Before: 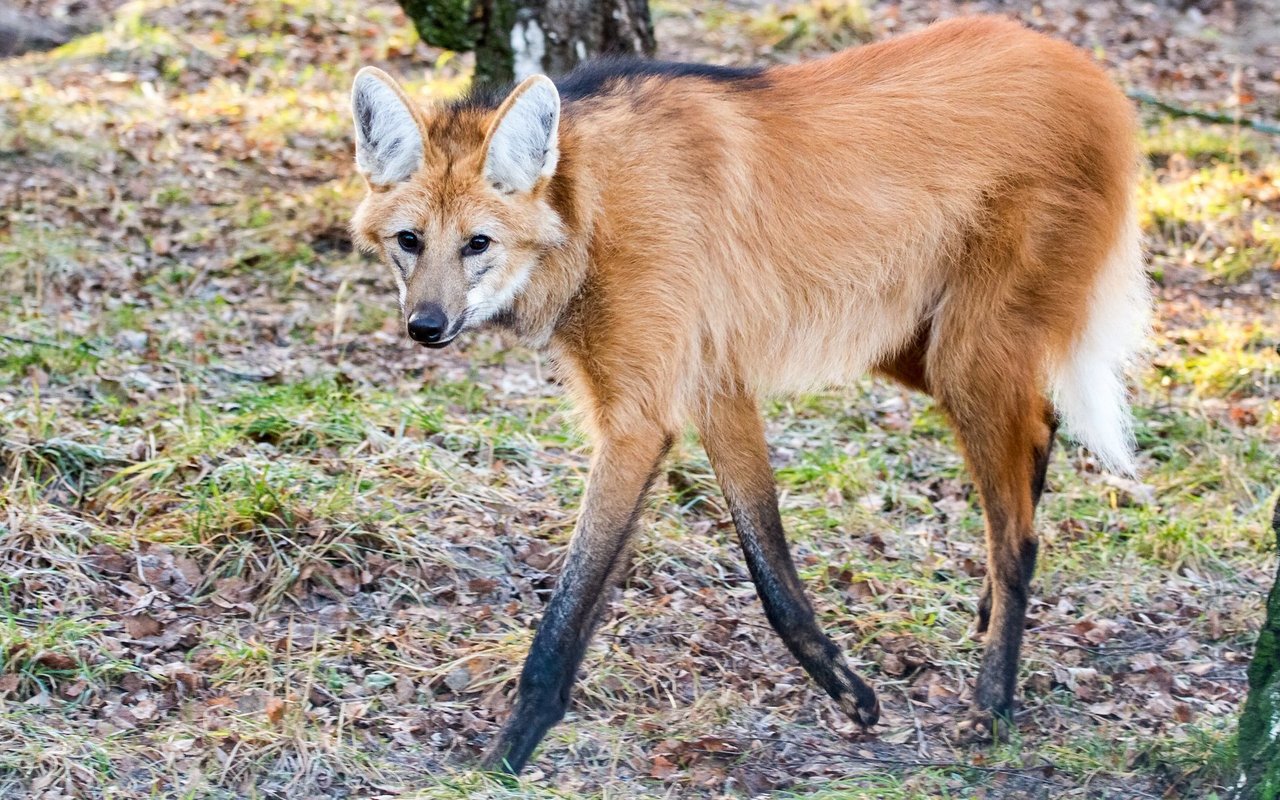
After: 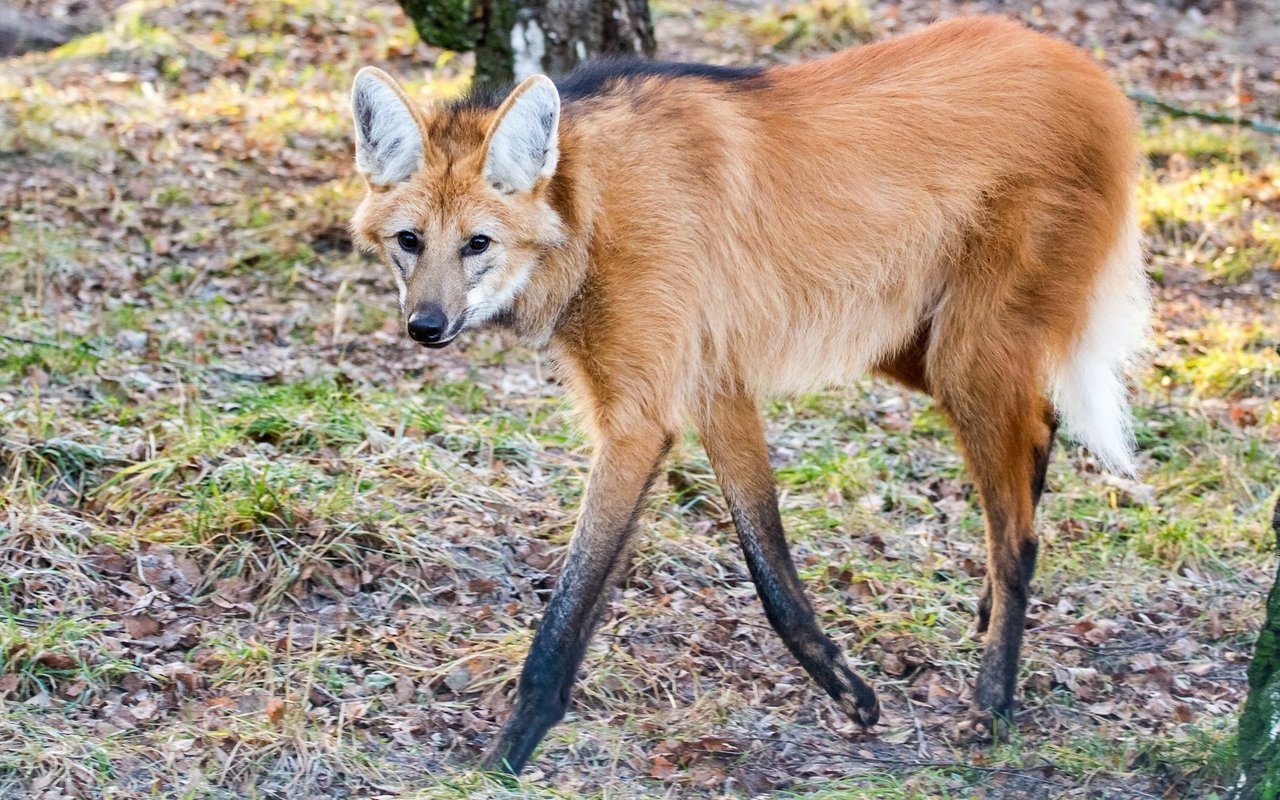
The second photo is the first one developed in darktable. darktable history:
shadows and highlights: shadows 25, highlights -25
